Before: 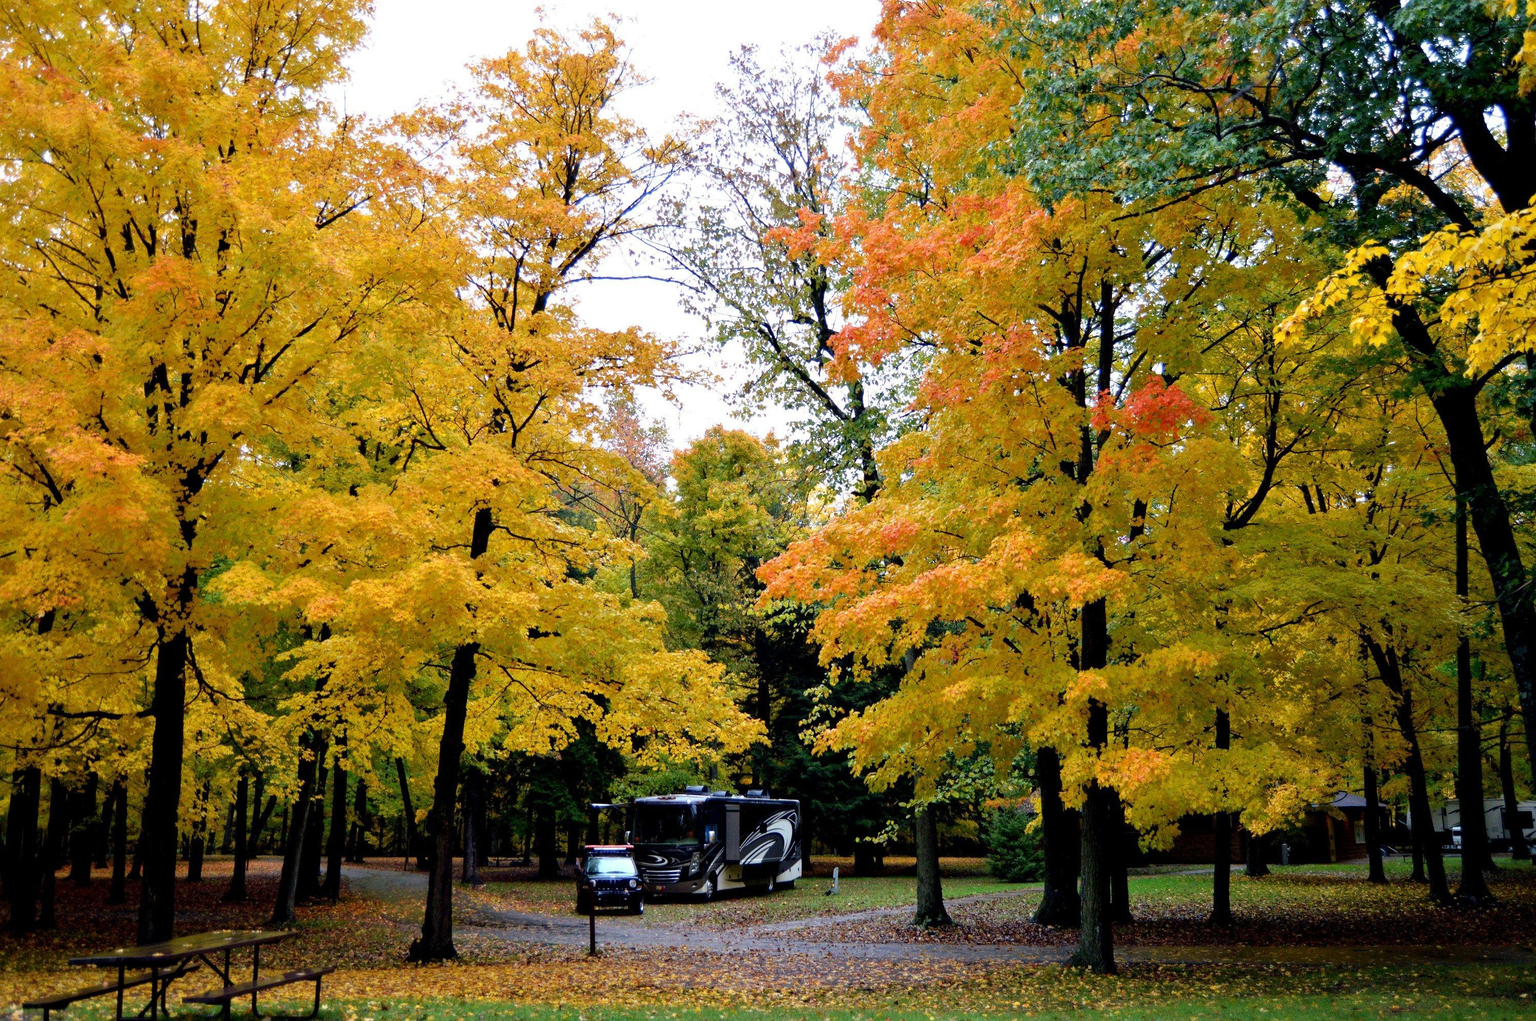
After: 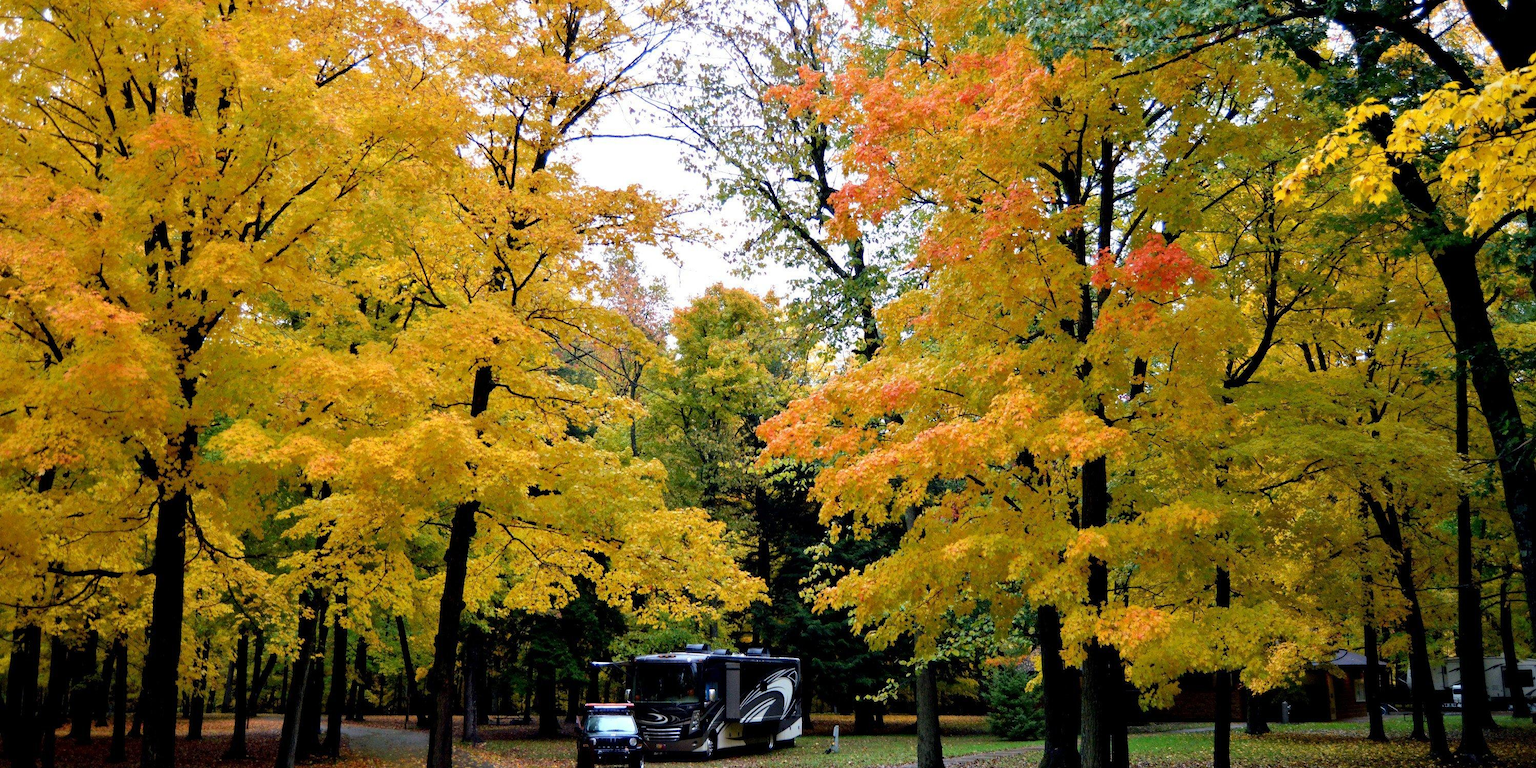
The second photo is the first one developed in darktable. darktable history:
crop: top 13.98%, bottom 10.787%
